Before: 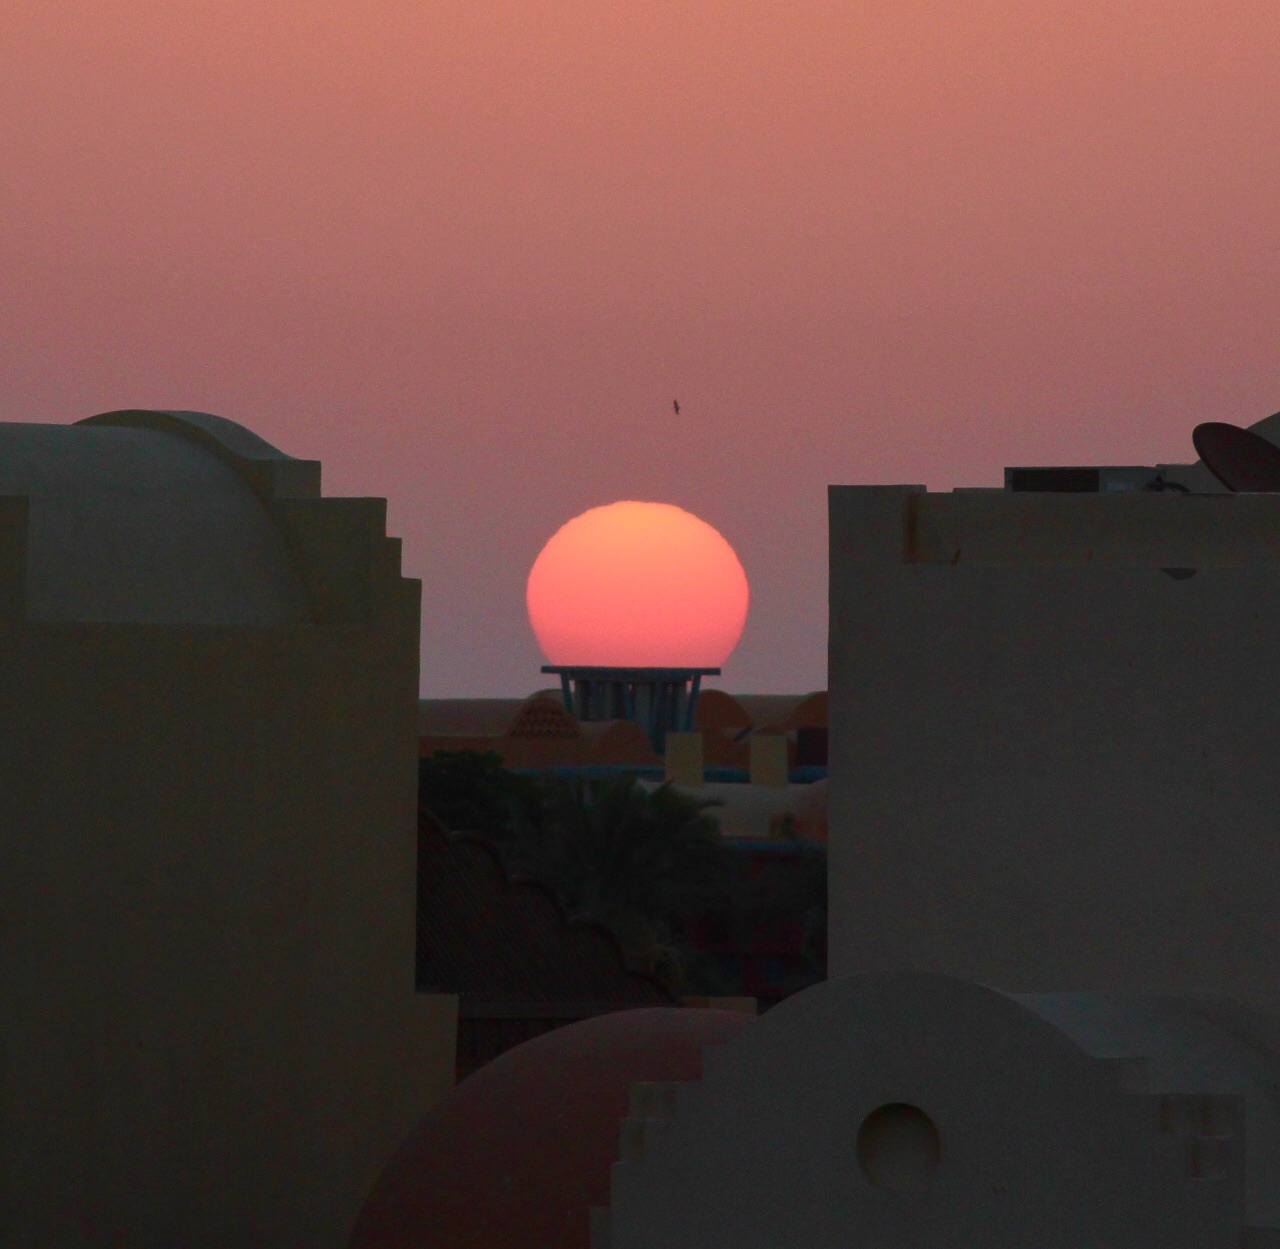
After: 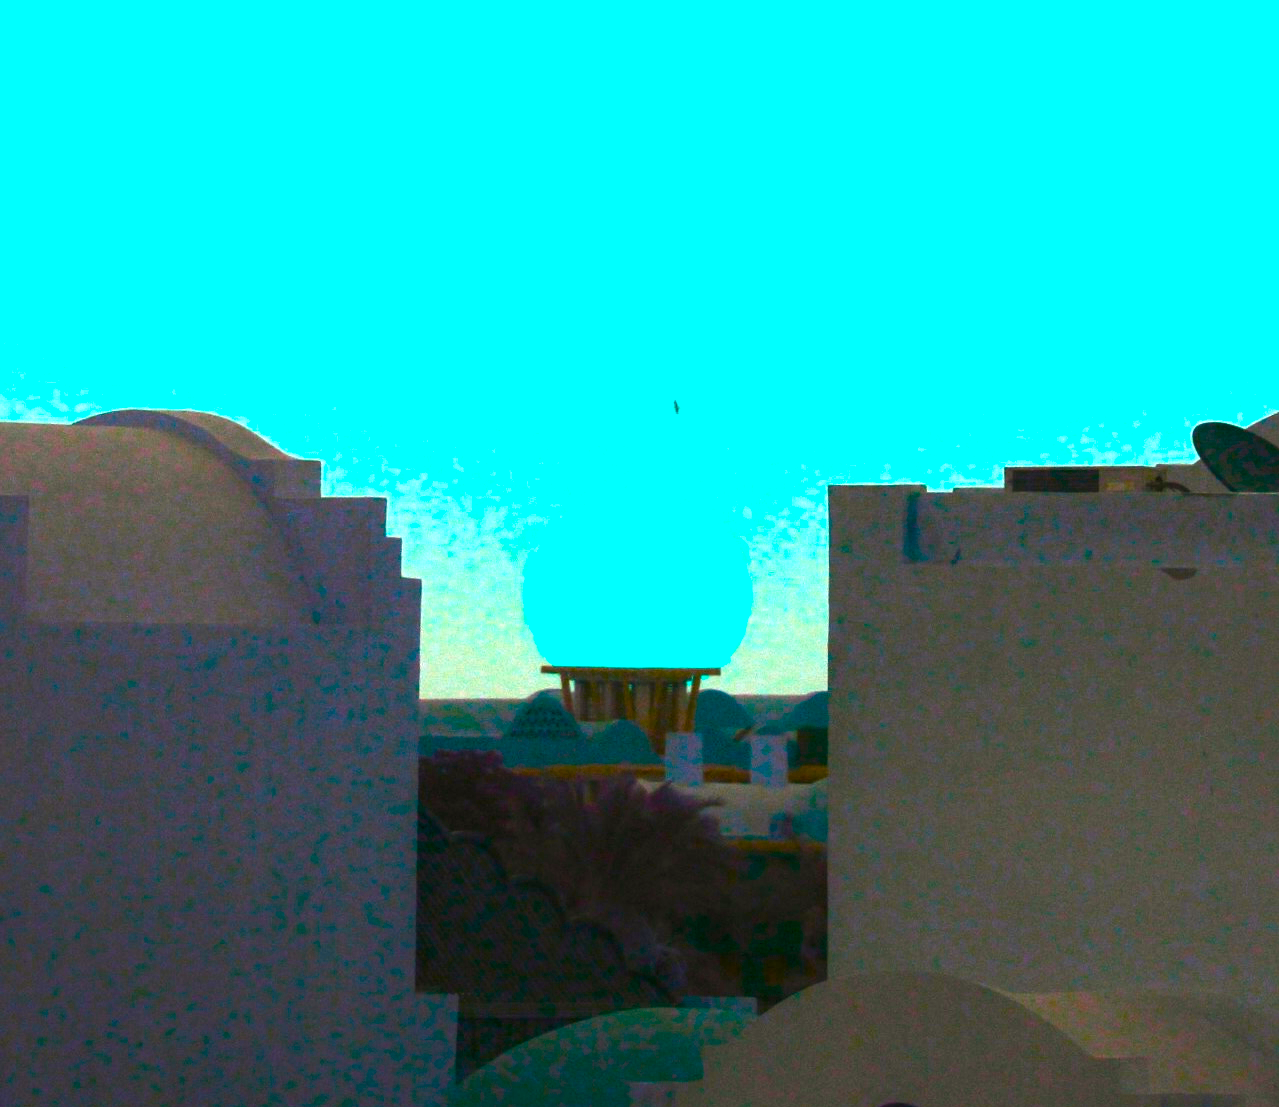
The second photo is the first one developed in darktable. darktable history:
tone equalizer: -8 EV -0.396 EV, -7 EV -0.377 EV, -6 EV -0.352 EV, -5 EV -0.21 EV, -3 EV 0.215 EV, -2 EV 0.347 EV, -1 EV 0.381 EV, +0 EV 0.411 EV
exposure: black level correction 0, exposure 1.745 EV, compensate highlight preservation false
color calibration: illuminant as shot in camera, x 0.358, y 0.373, temperature 4628.91 K
color balance rgb: perceptual saturation grading › global saturation 20%, perceptual saturation grading › highlights -25.414%, perceptual saturation grading › shadows 50.36%, hue shift 179.6°, perceptual brilliance grading › global brilliance 14.61%, perceptual brilliance grading › shadows -34.26%, global vibrance 49.316%, contrast 0.19%
crop and rotate: top 0%, bottom 11.349%
